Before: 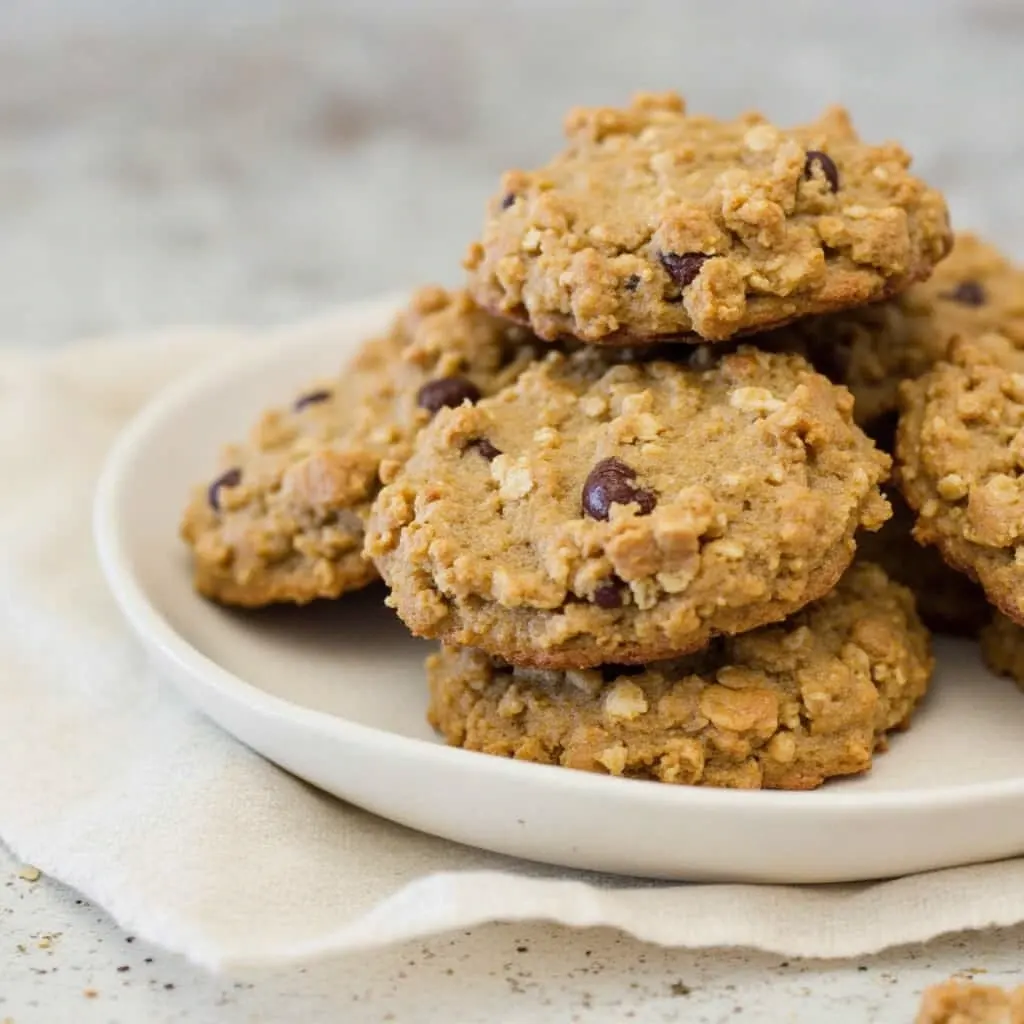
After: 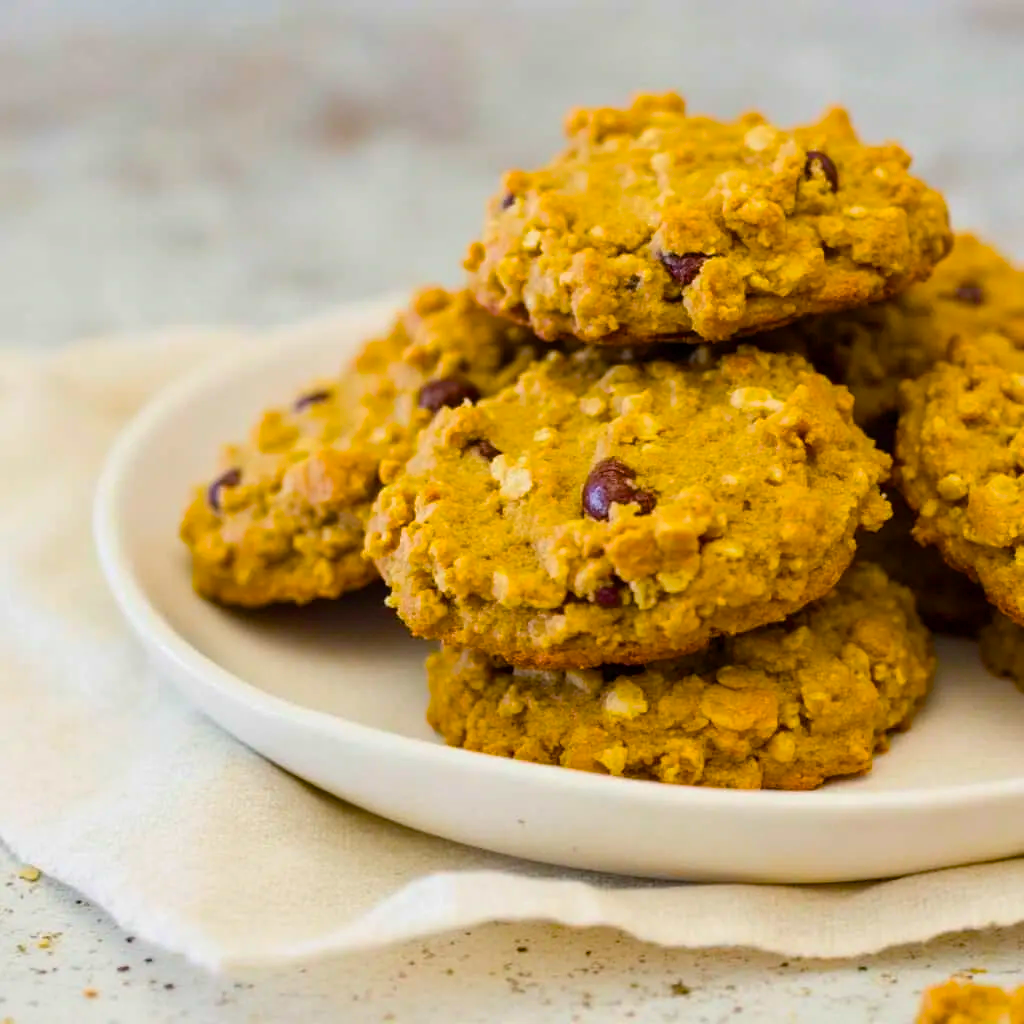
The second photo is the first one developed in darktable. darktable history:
tone equalizer: on, module defaults
color balance rgb: linear chroma grading › global chroma 25%, perceptual saturation grading › global saturation 50%
